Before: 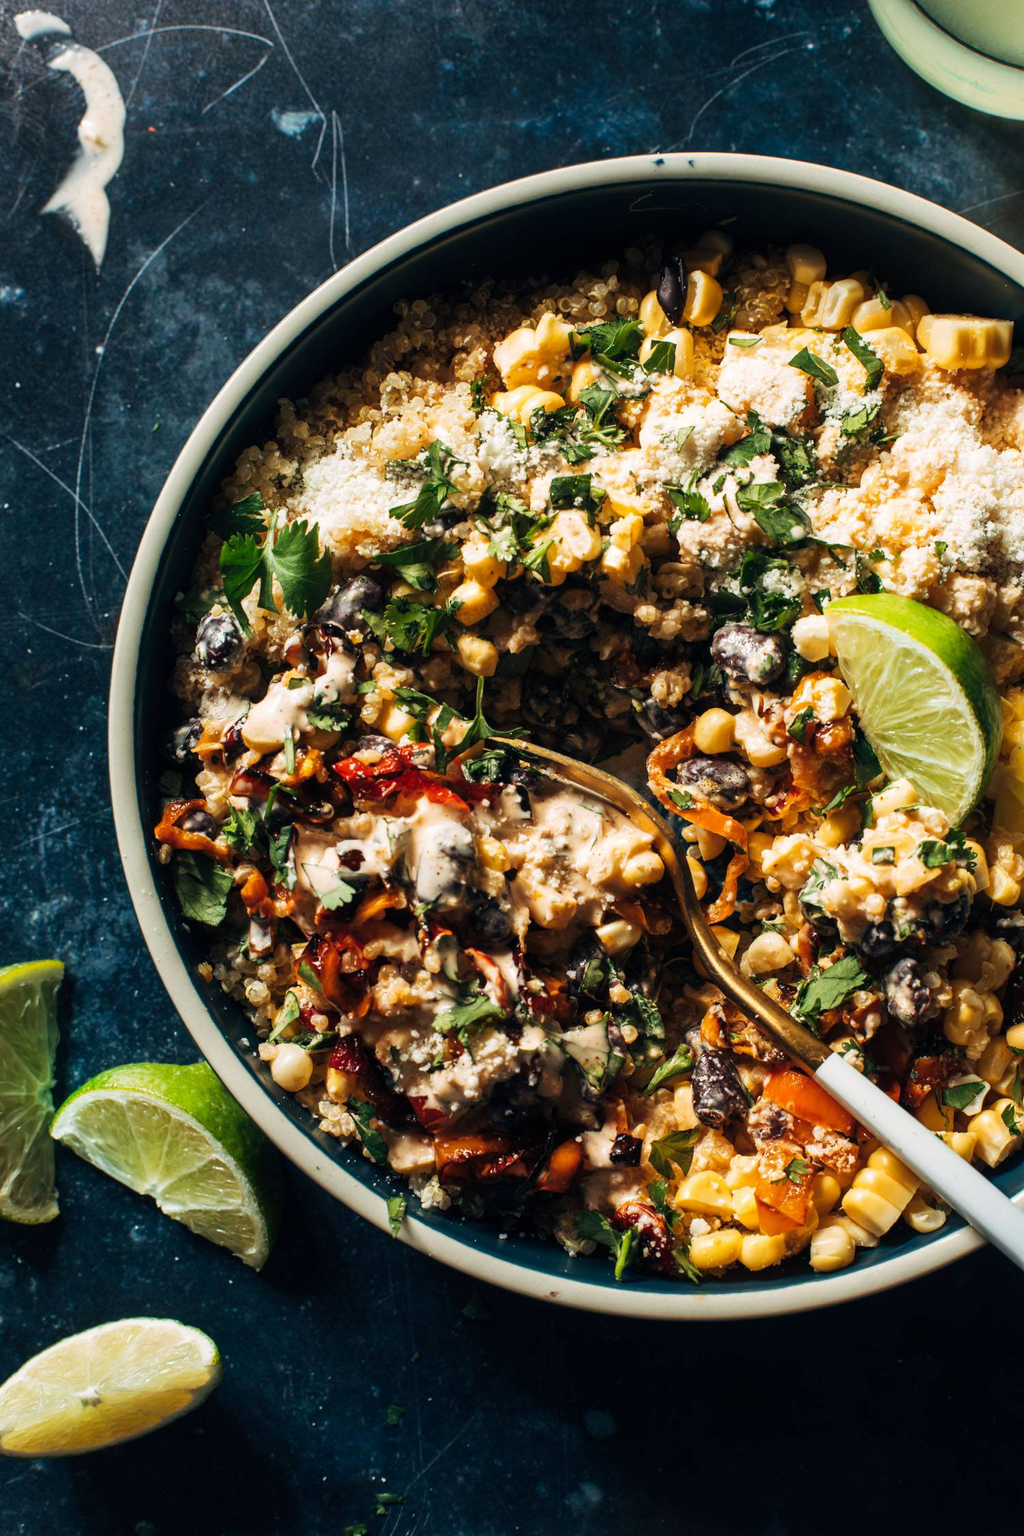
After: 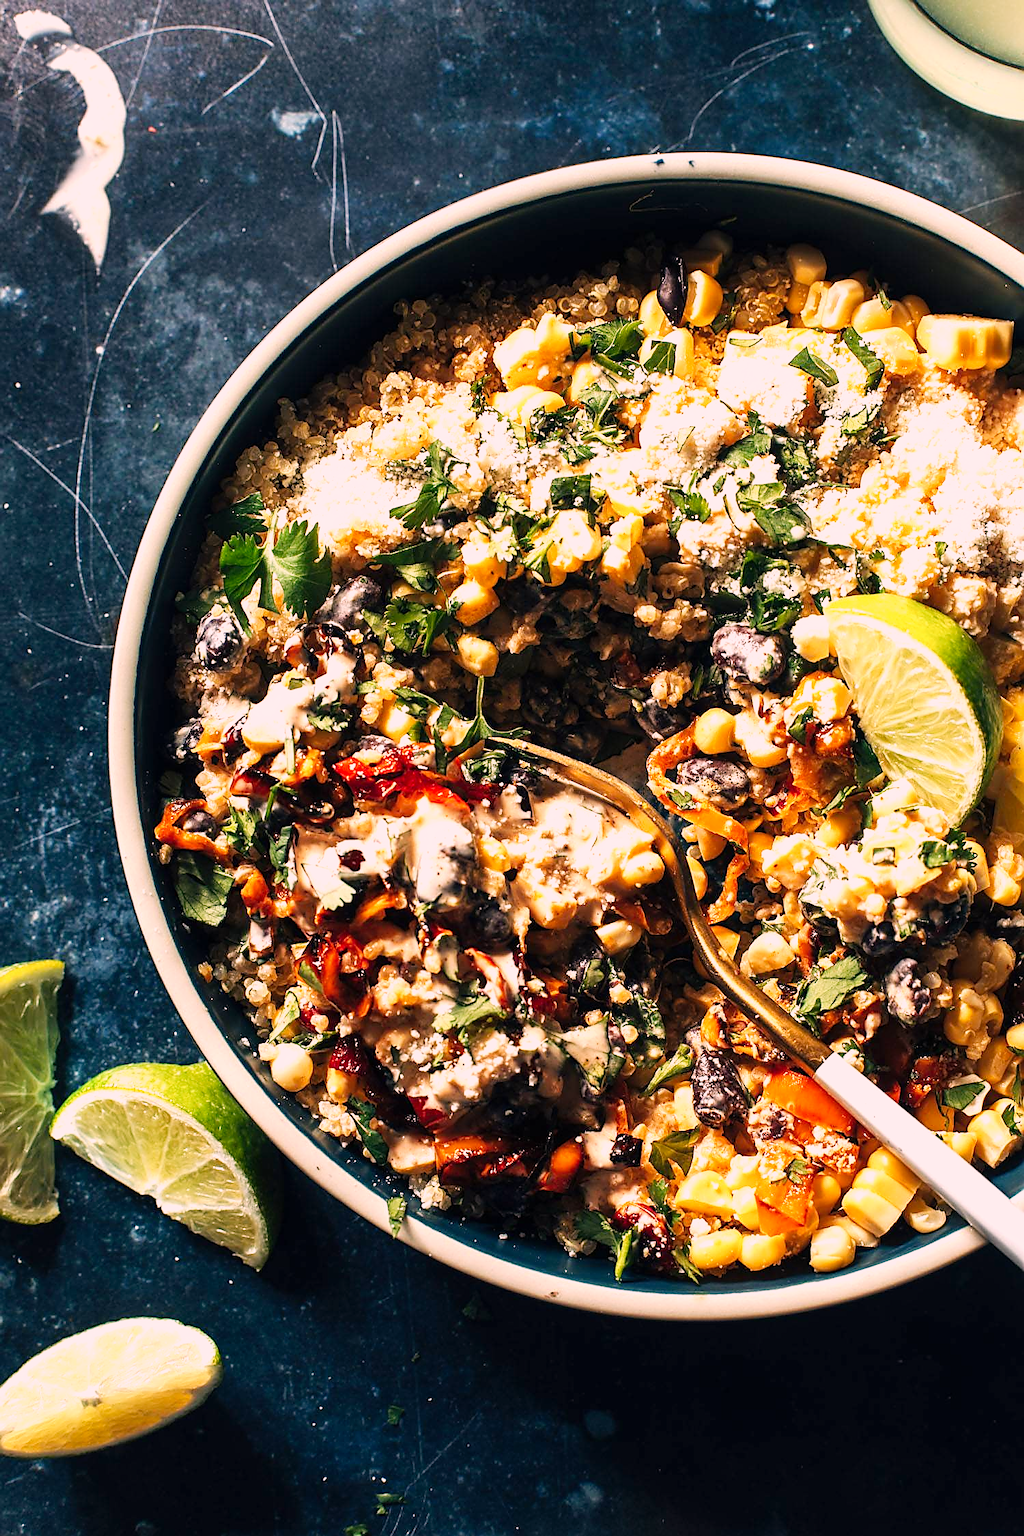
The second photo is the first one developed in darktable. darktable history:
tone curve: curves: ch0 [(0, 0) (0.55, 0.716) (0.841, 0.969)], preserve colors none
sharpen: radius 1.354, amount 1.238, threshold 0.693
color correction: highlights a* 14.7, highlights b* 4.84
